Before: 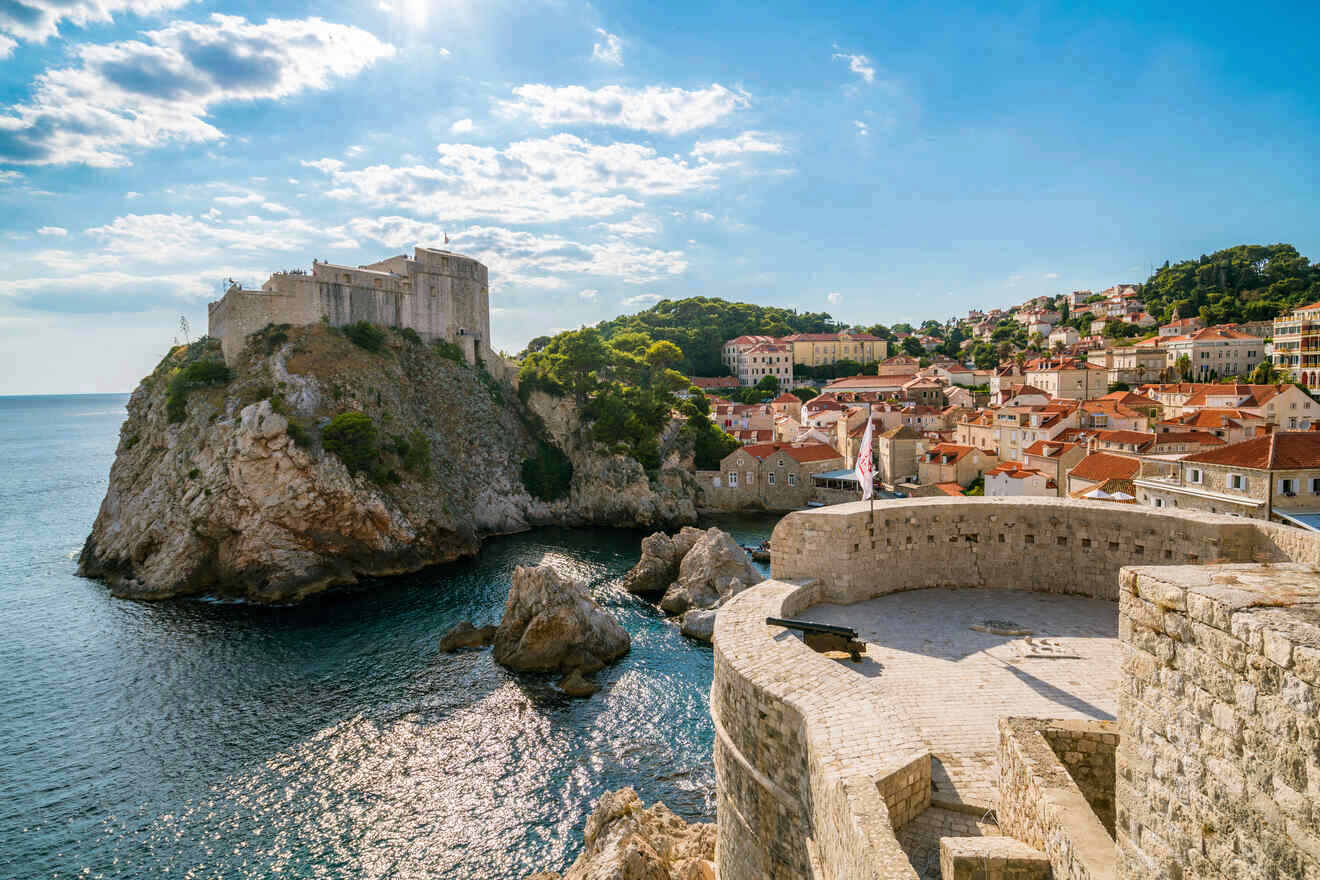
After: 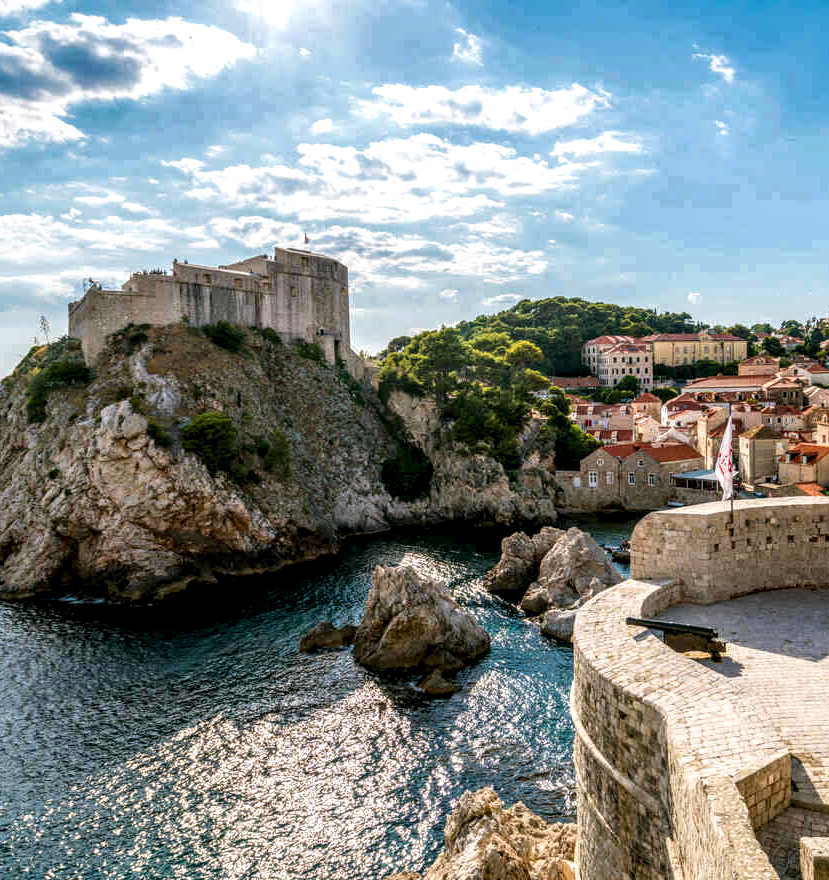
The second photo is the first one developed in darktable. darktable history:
local contrast: detail 160%
crop: left 10.644%, right 26.528%
